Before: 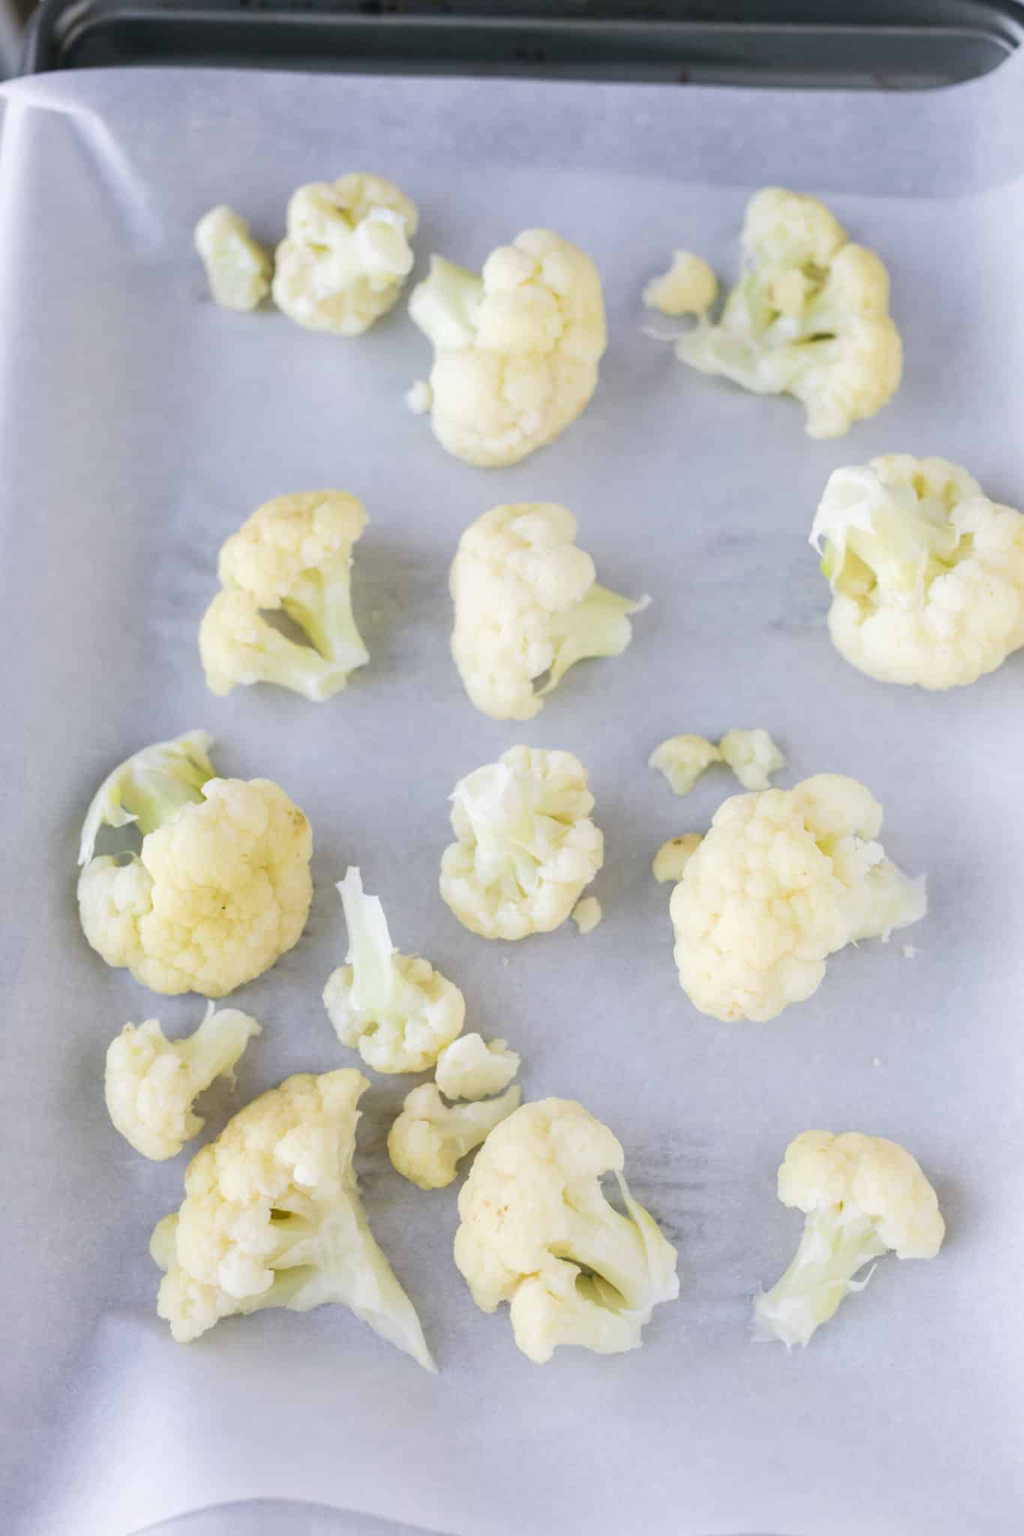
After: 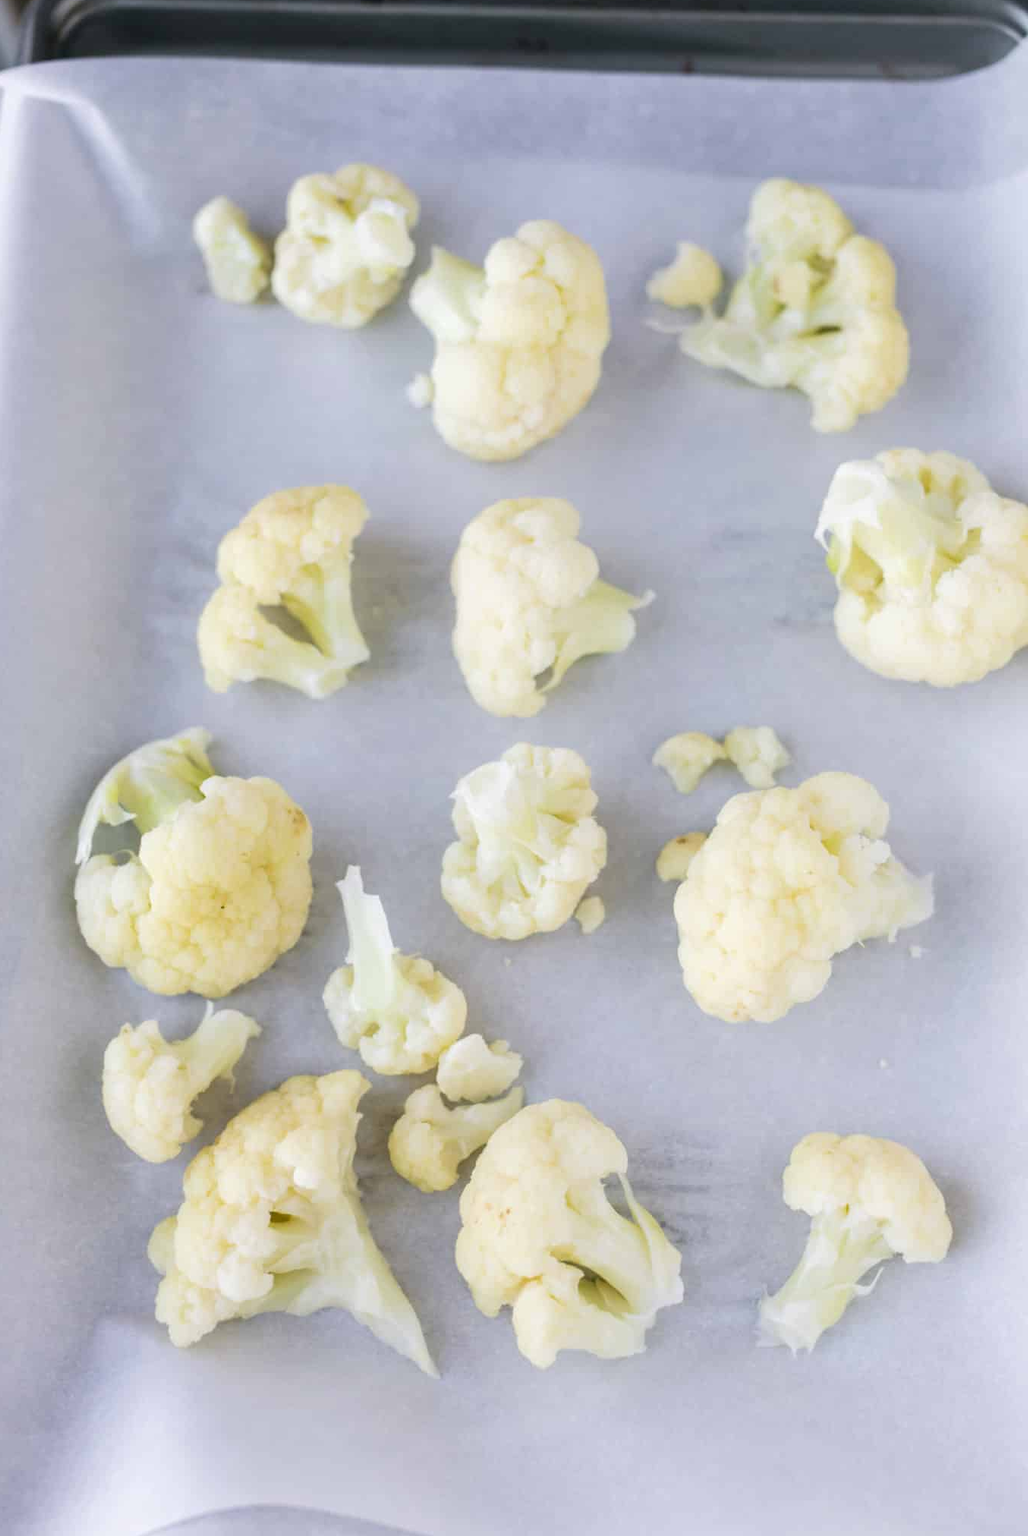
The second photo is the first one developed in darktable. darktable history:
crop: left 0.432%, top 0.76%, right 0.235%, bottom 0.38%
